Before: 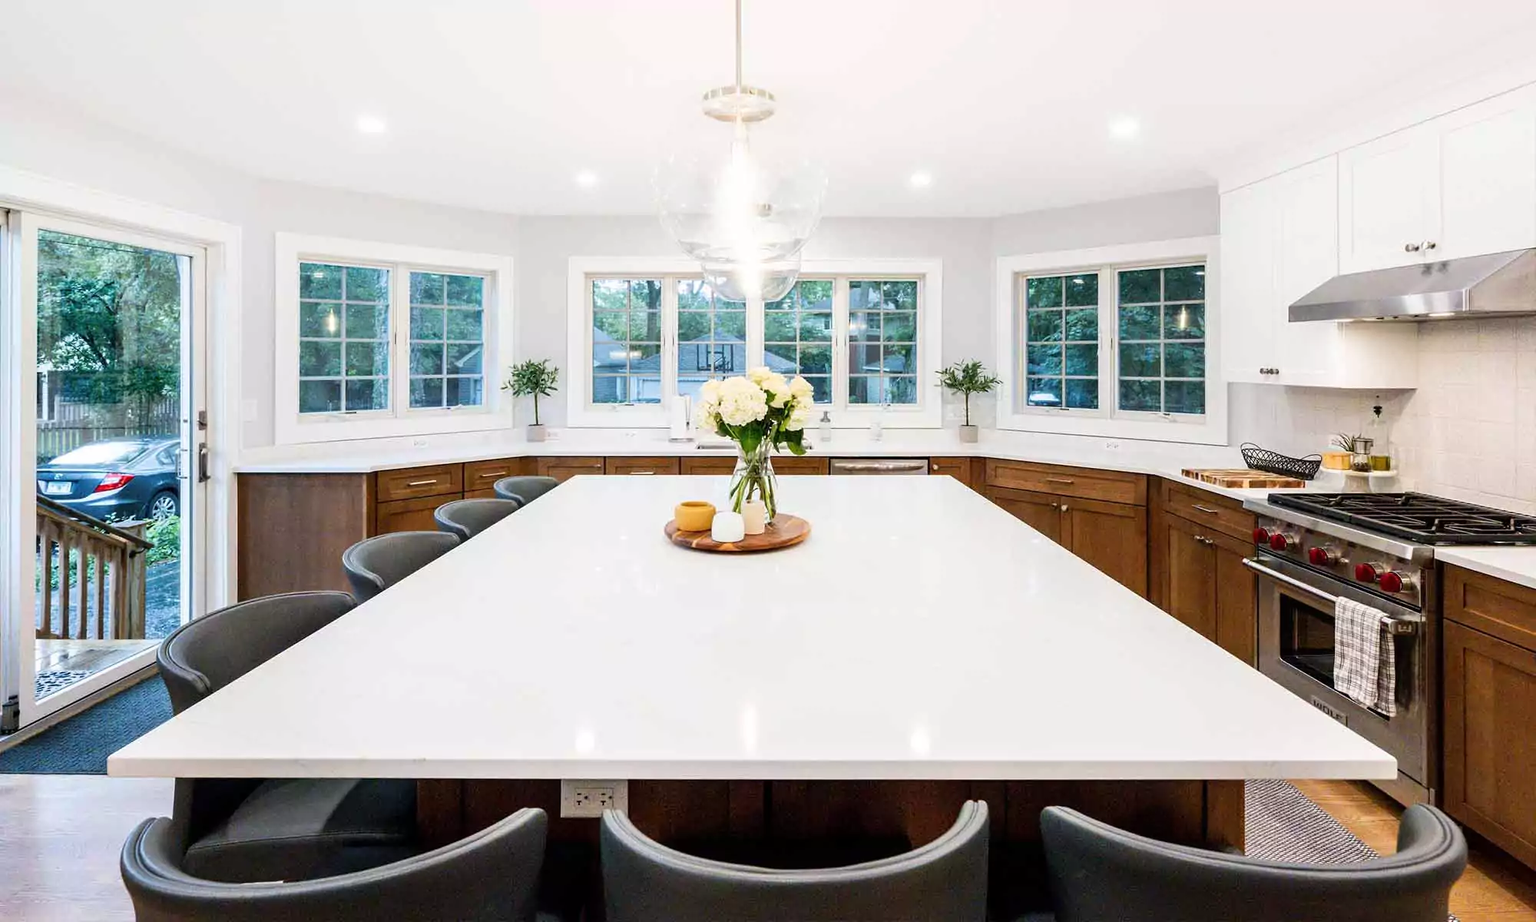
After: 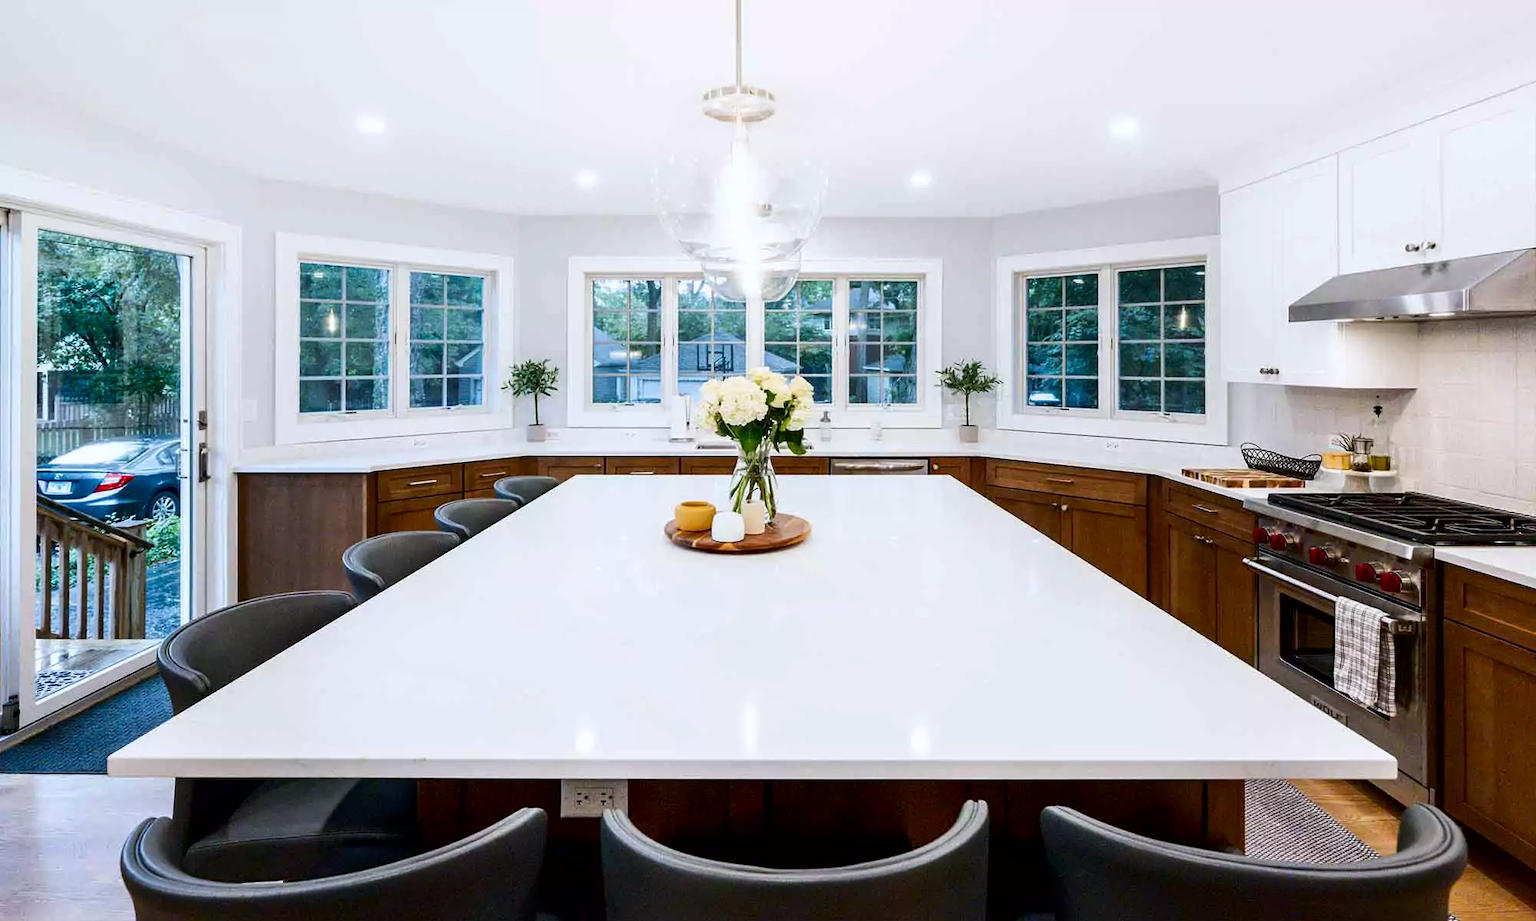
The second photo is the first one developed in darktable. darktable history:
contrast brightness saturation: contrast 0.07, brightness -0.13, saturation 0.06
white balance: red 0.976, blue 1.04
